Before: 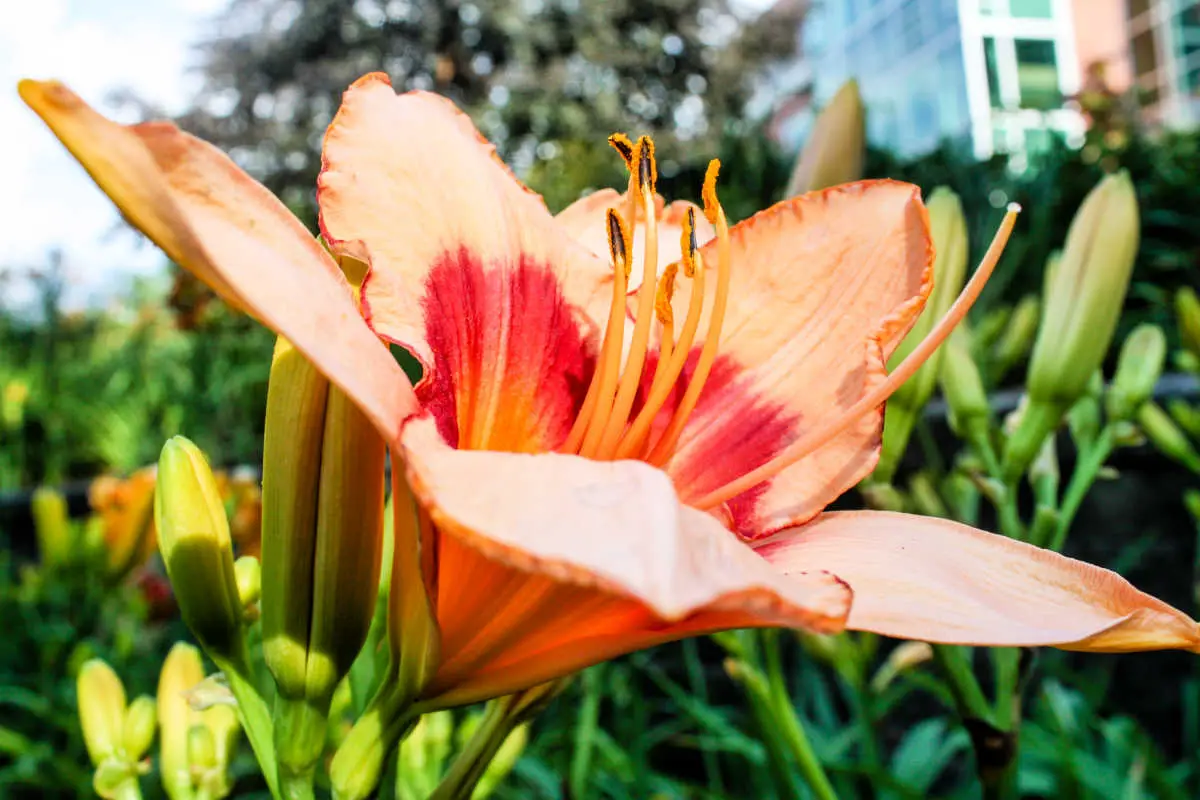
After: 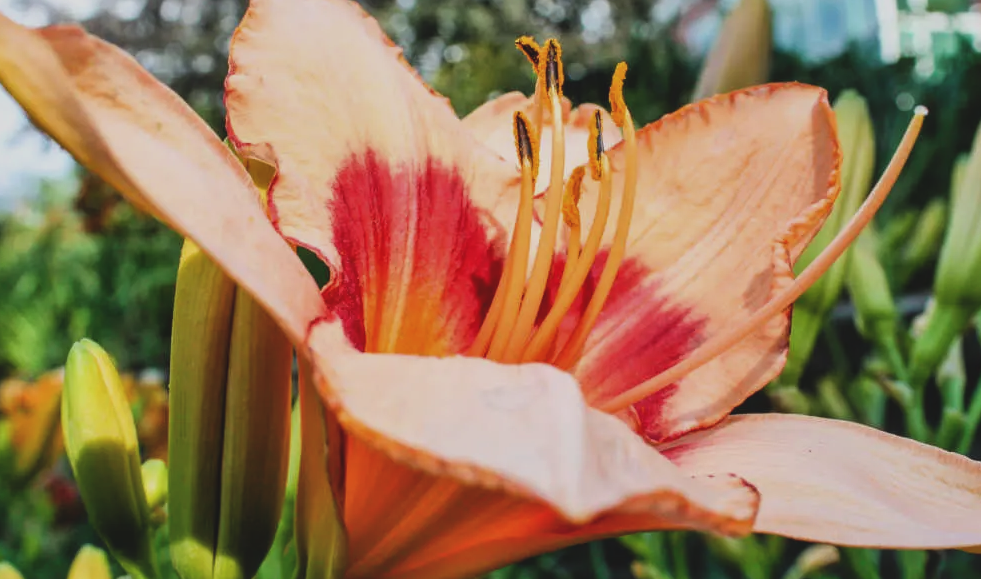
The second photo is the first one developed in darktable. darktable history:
exposure: black level correction -0.015, exposure -0.523 EV, compensate highlight preservation false
crop: left 7.778%, top 12.184%, right 10.469%, bottom 15.396%
local contrast: mode bilateral grid, contrast 21, coarseness 50, detail 119%, midtone range 0.2
